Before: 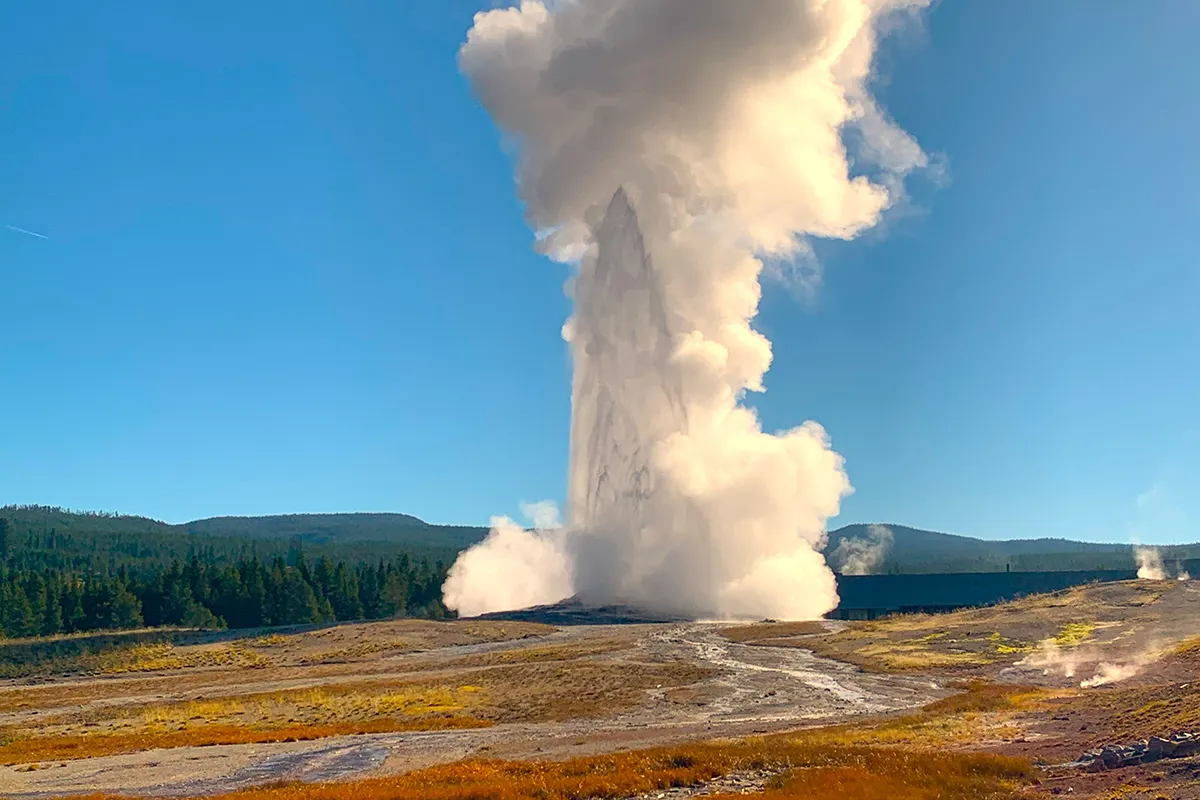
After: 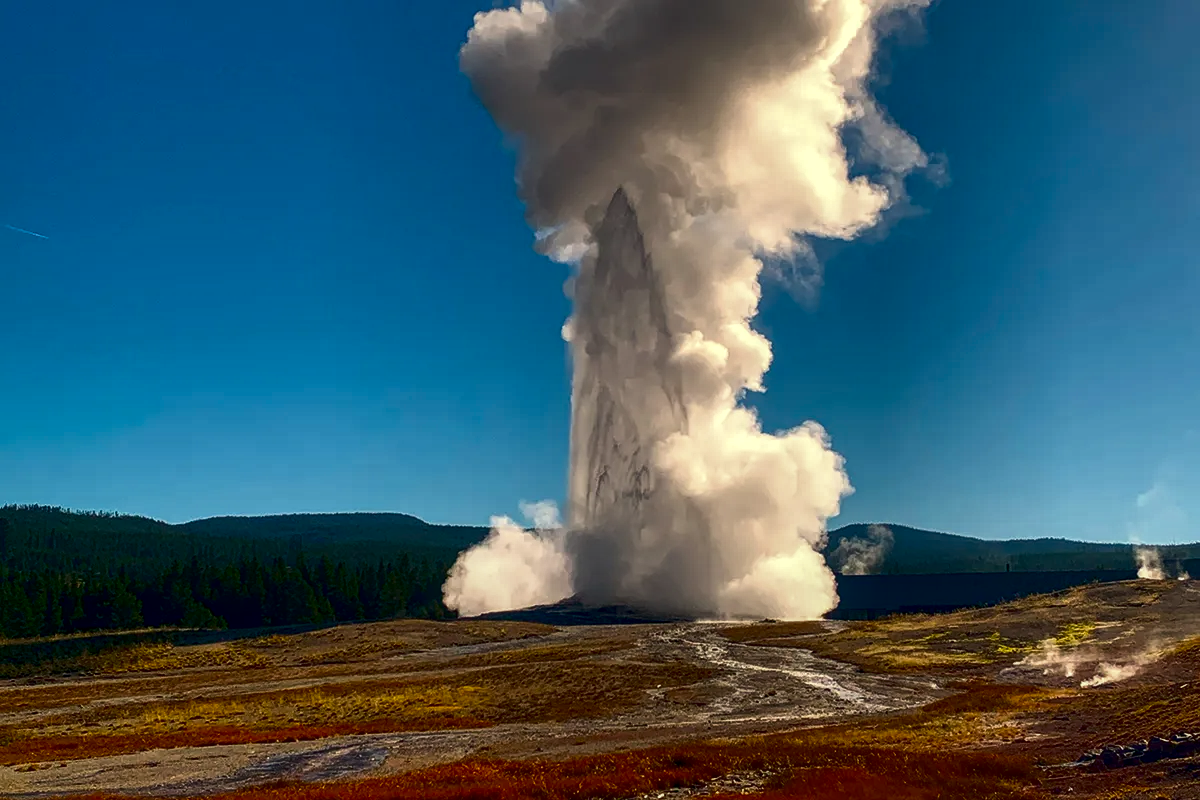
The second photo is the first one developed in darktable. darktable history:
contrast brightness saturation: brightness -0.52
local contrast: on, module defaults
